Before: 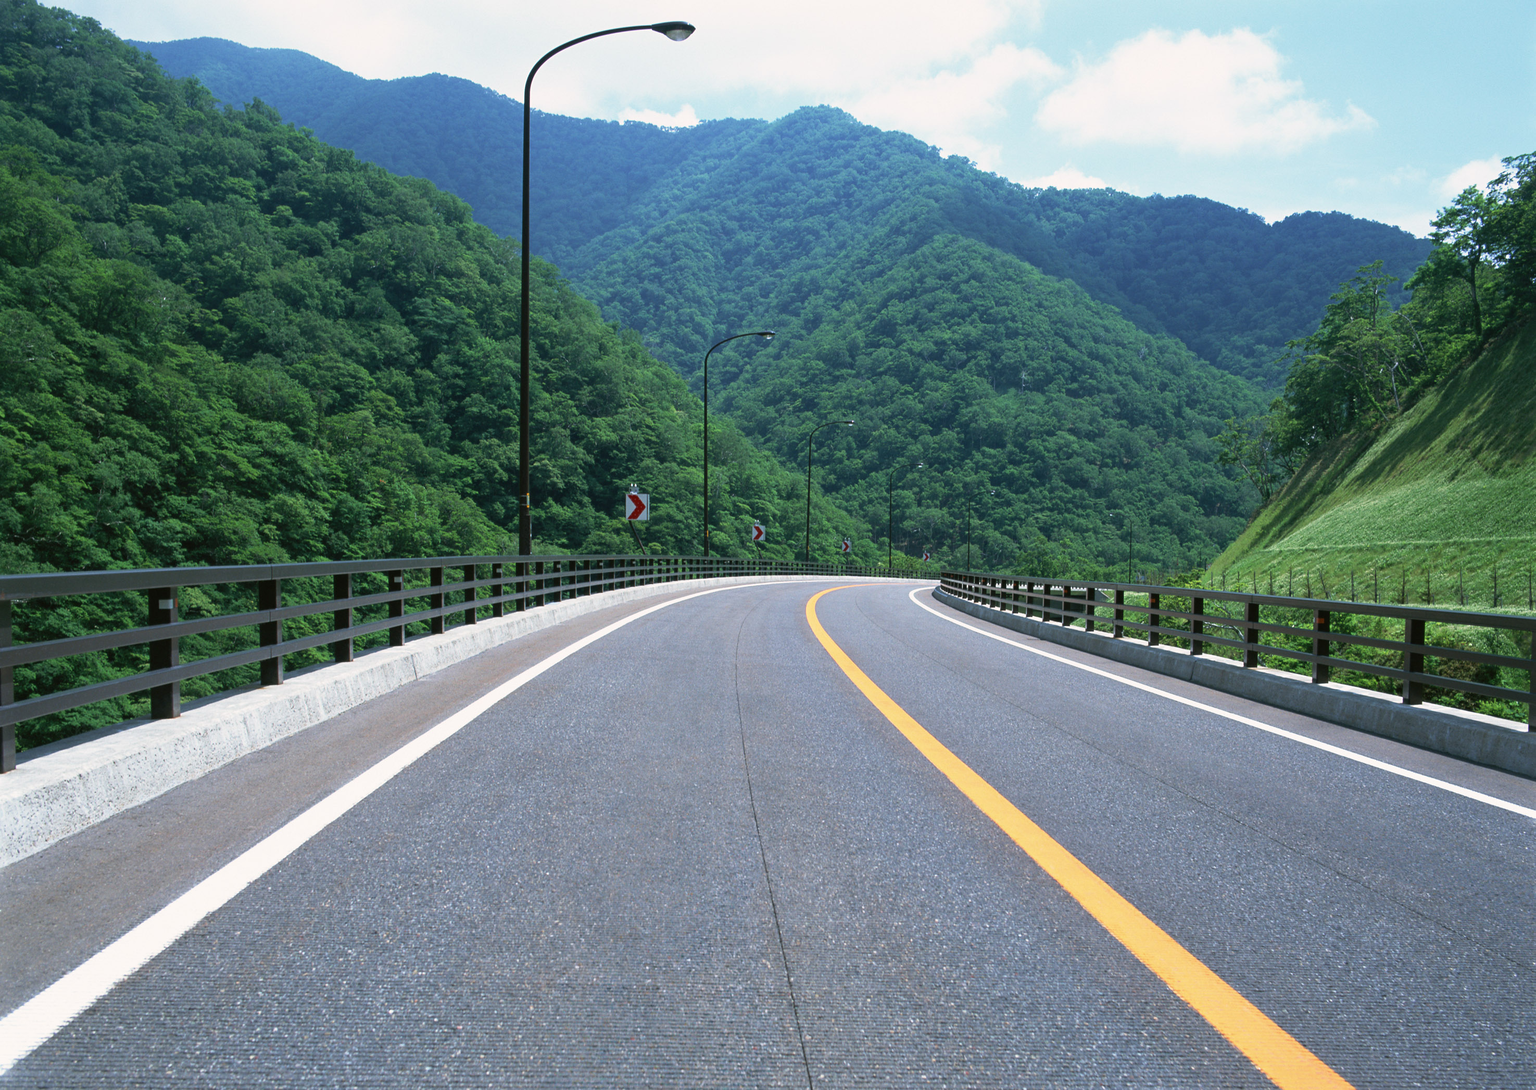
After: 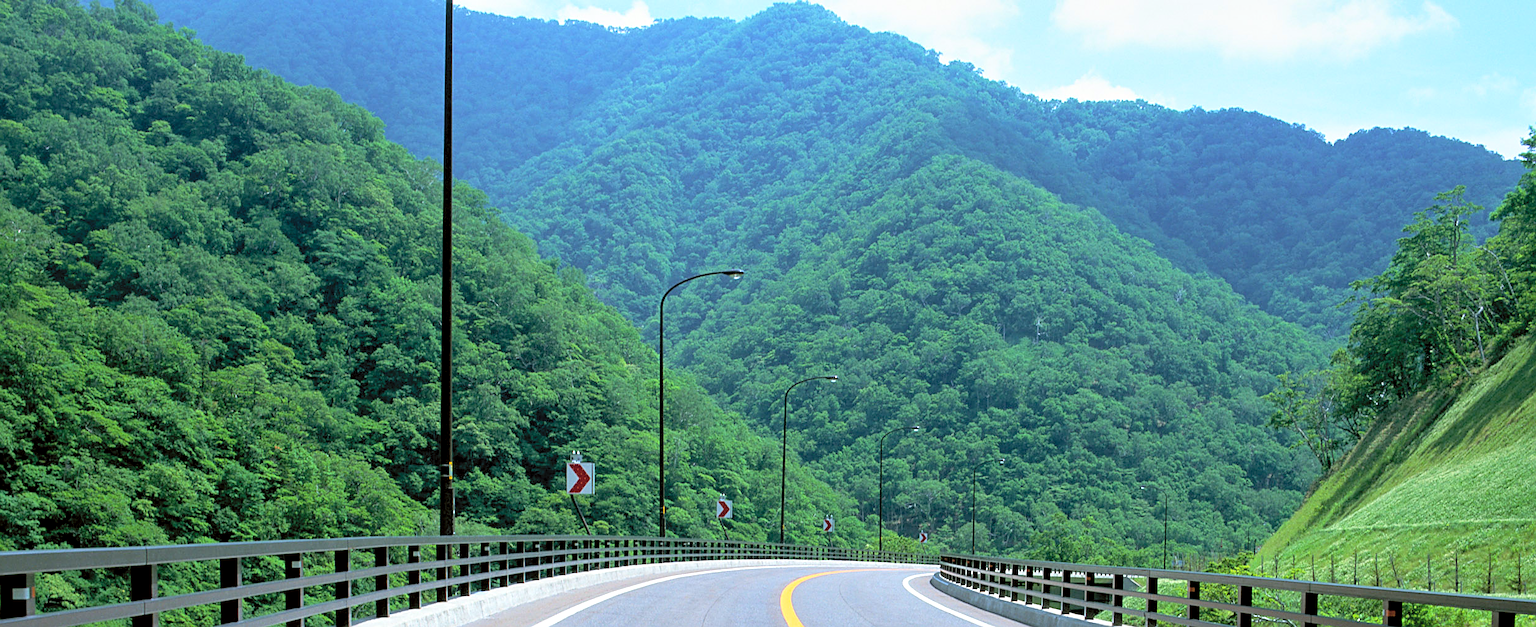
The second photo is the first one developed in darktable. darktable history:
crop and rotate: left 9.676%, top 9.585%, right 6.02%, bottom 41.862%
color correction: highlights a* -2.79, highlights b* -1.94, shadows a* 2.07, shadows b* 2.82
exposure: black level correction 0.009, exposure 0.016 EV, compensate highlight preservation false
local contrast: highlights 107%, shadows 100%, detail 119%, midtone range 0.2
contrast brightness saturation: brightness 0.285
sharpen: amount 0.493
color balance rgb: perceptual saturation grading › global saturation 30.533%, global vibrance 9.158%
